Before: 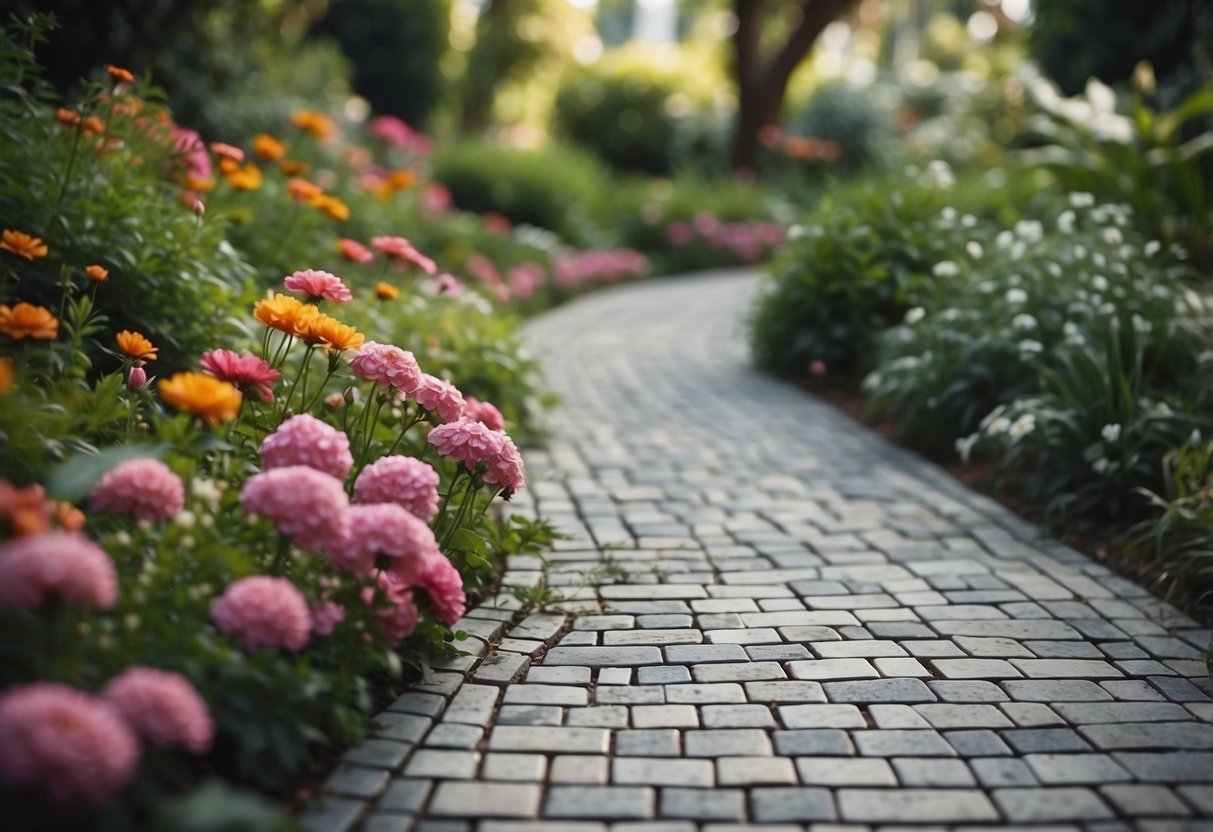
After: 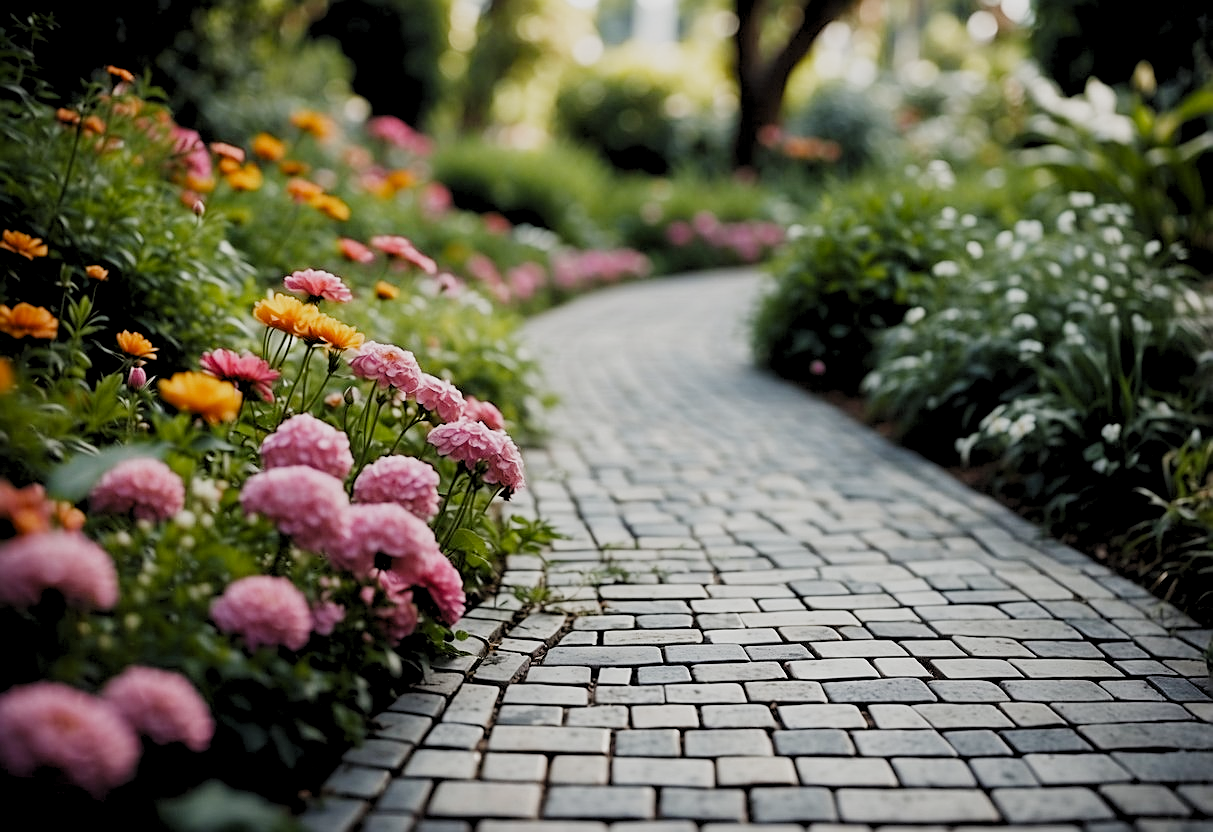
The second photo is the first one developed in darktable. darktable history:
exposure: exposure 0.2 EV, compensate highlight preservation false
filmic rgb: black relative exposure -7.65 EV, white relative exposure 4.56 EV, hardness 3.61, preserve chrominance no, color science v4 (2020), type of noise poissonian
levels: white 99.89%, levels [0.073, 0.497, 0.972]
sharpen: on, module defaults
